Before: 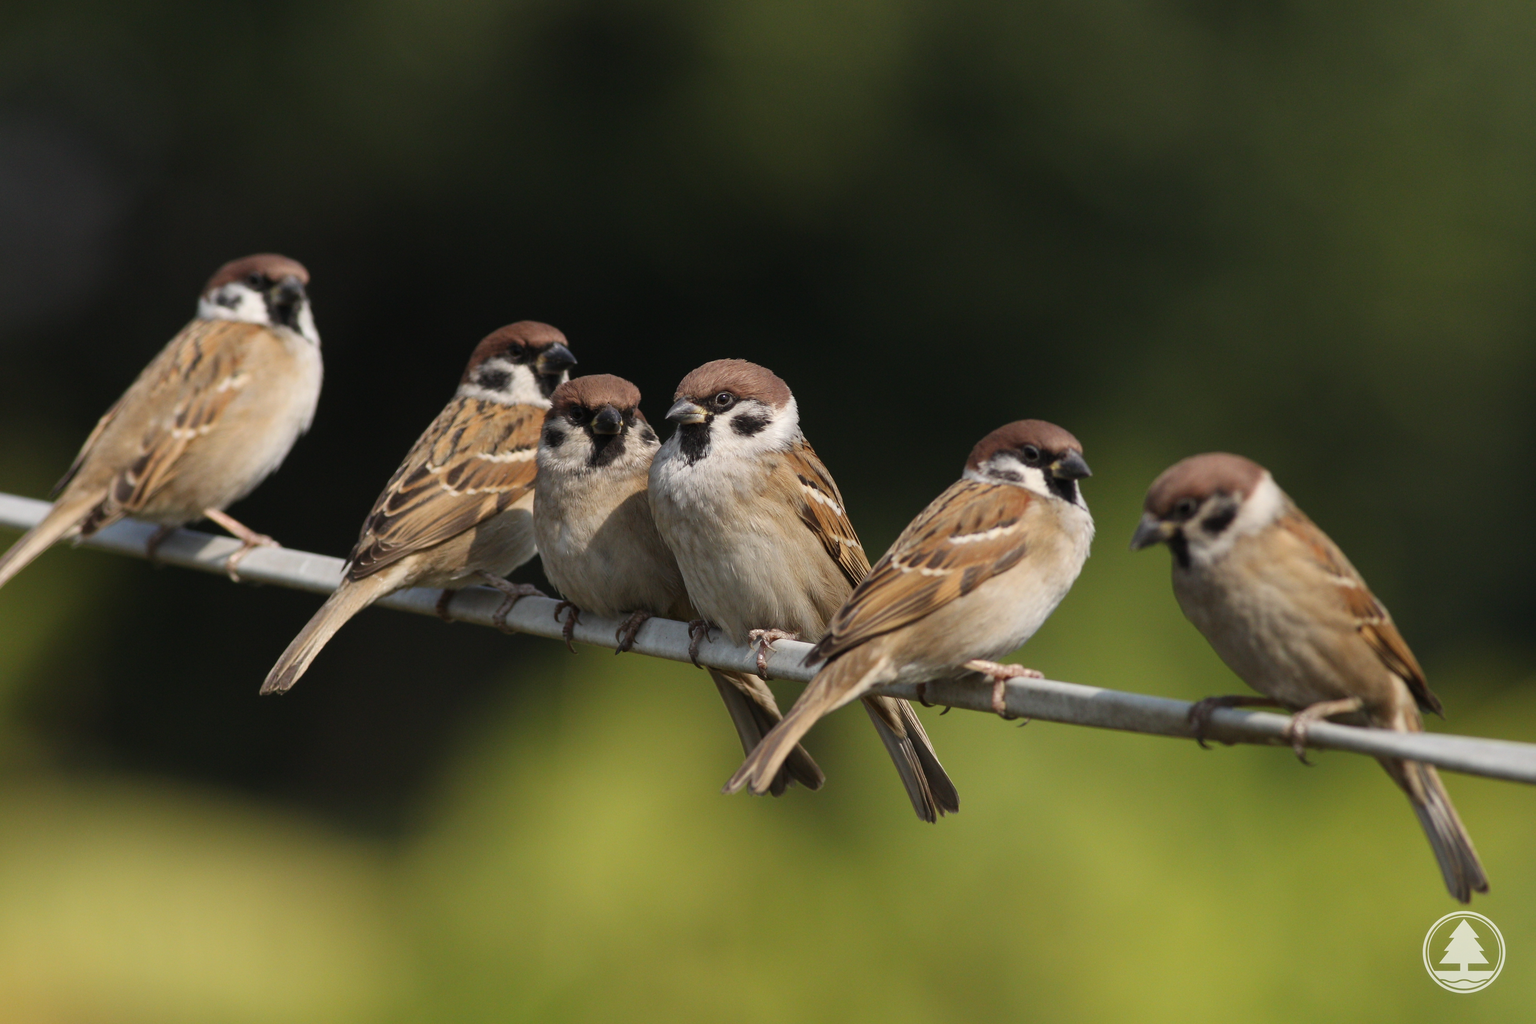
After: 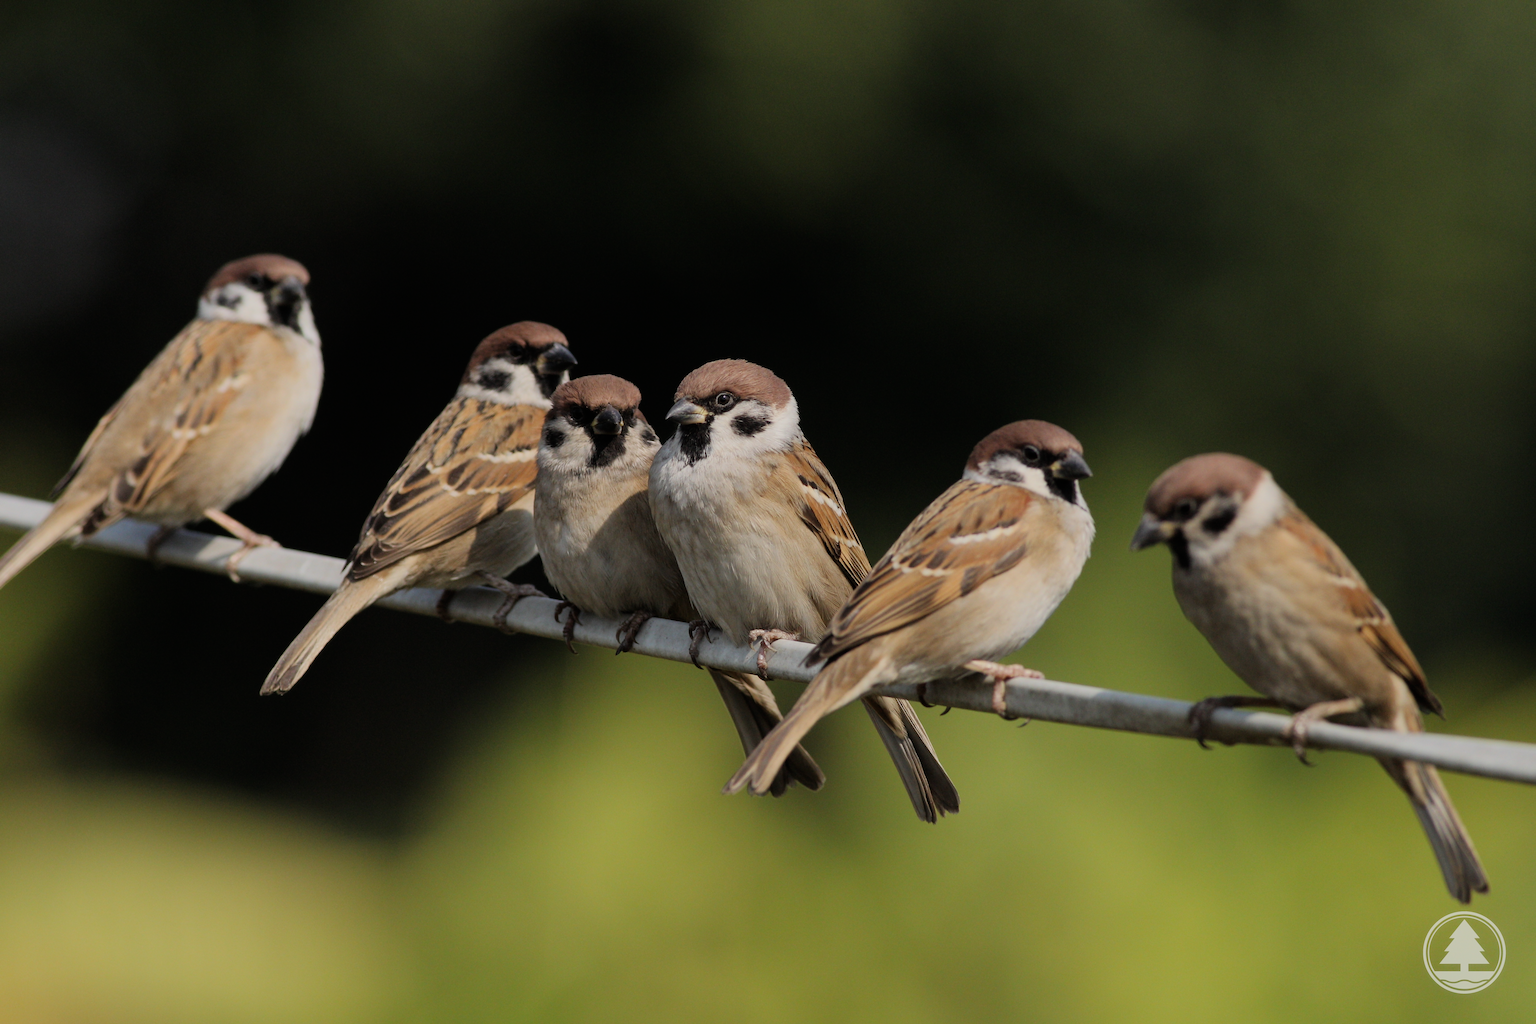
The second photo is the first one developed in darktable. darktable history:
filmic rgb: black relative exposure -7.65 EV, white relative exposure 4.56 EV, hardness 3.61, color science v6 (2022)
tone equalizer: on, module defaults
